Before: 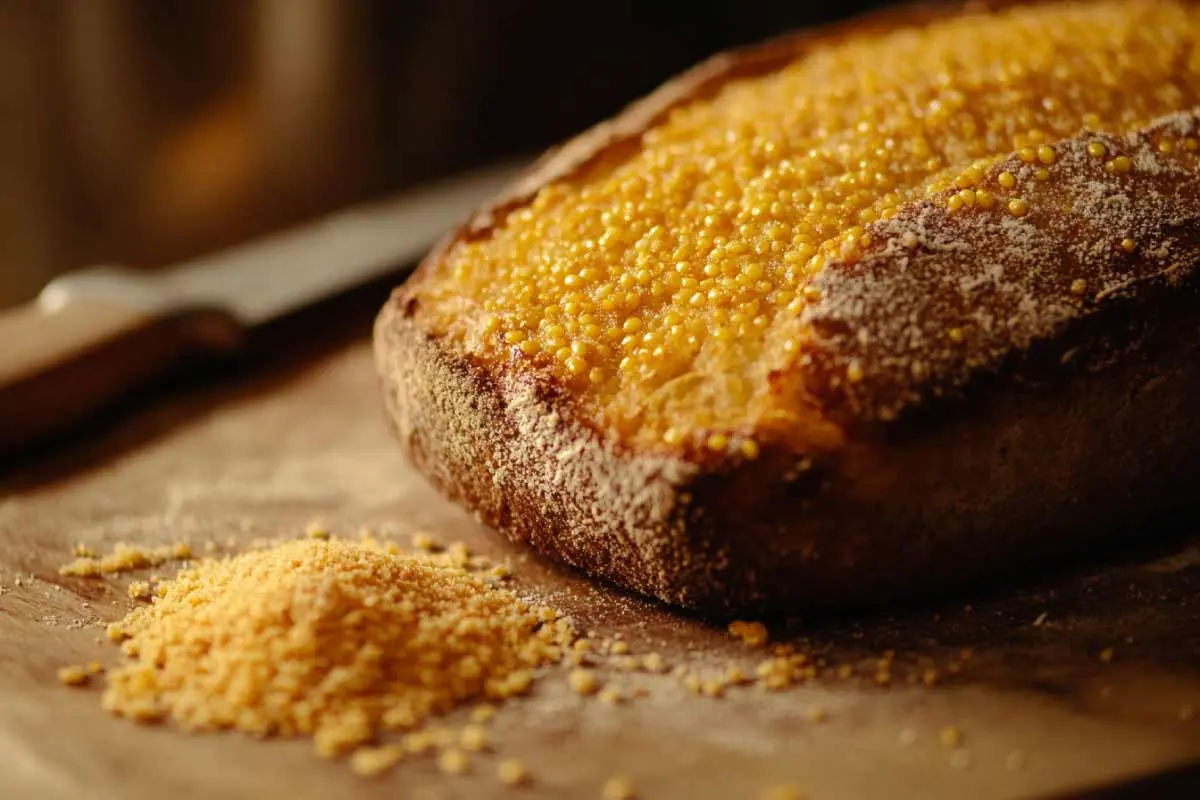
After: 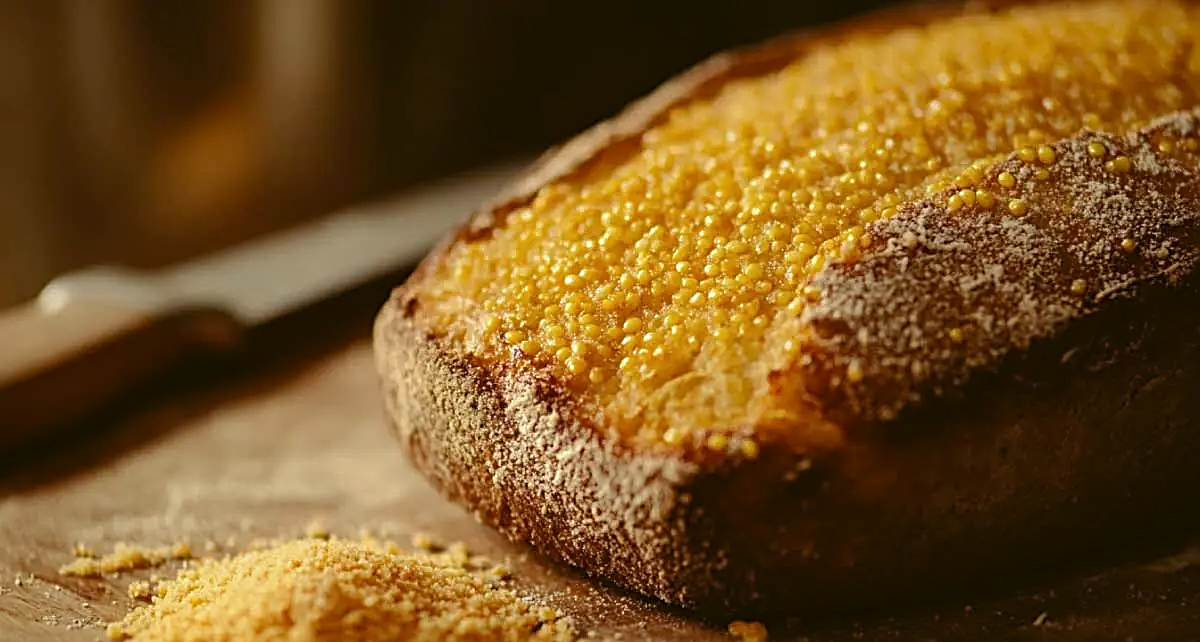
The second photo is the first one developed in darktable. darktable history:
sharpen: radius 2.543, amount 0.636
crop: bottom 19.644%
color balance: lift [1.004, 1.002, 1.002, 0.998], gamma [1, 1.007, 1.002, 0.993], gain [1, 0.977, 1.013, 1.023], contrast -3.64%
